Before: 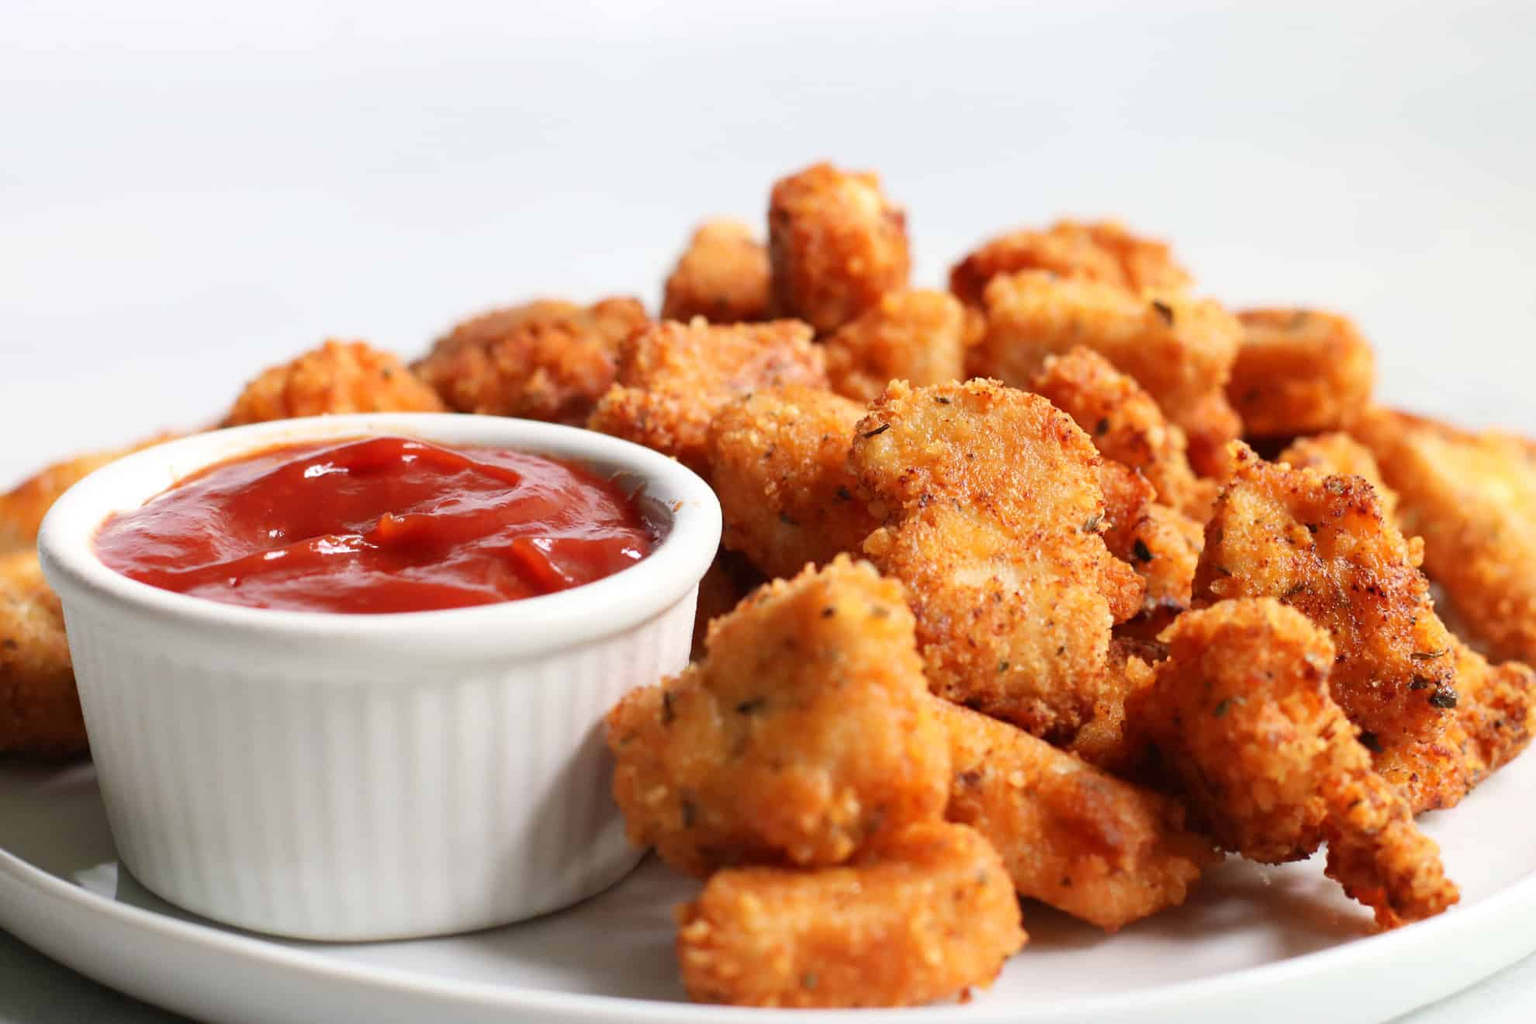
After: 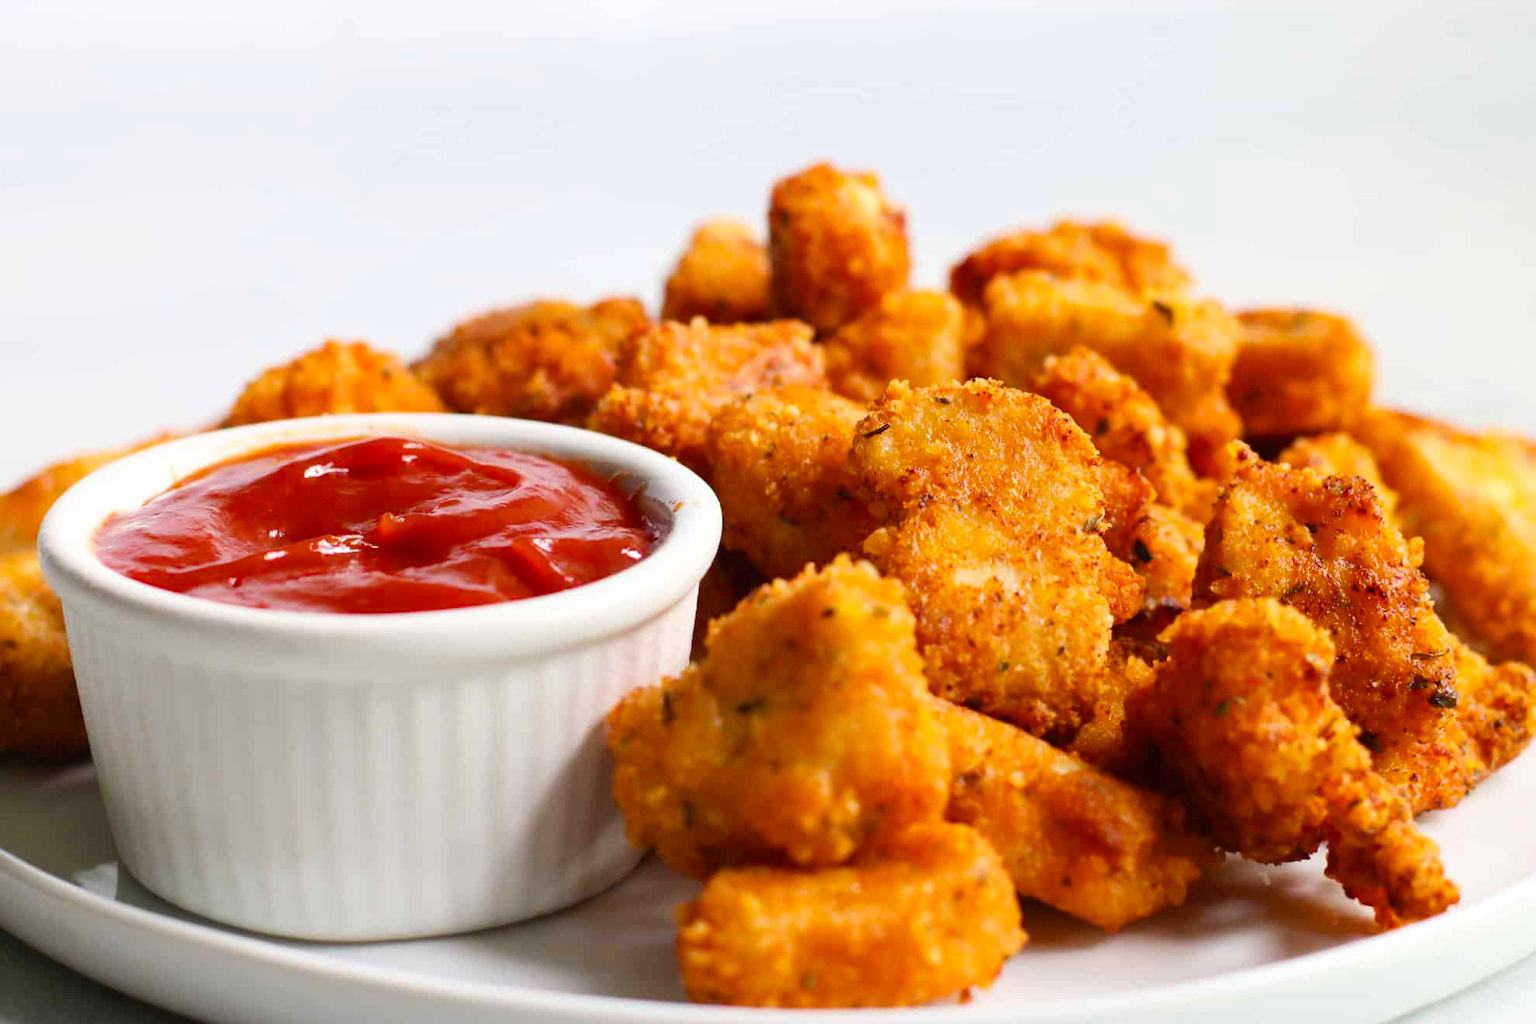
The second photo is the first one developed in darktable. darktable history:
color balance rgb: perceptual saturation grading › global saturation 30.209%
